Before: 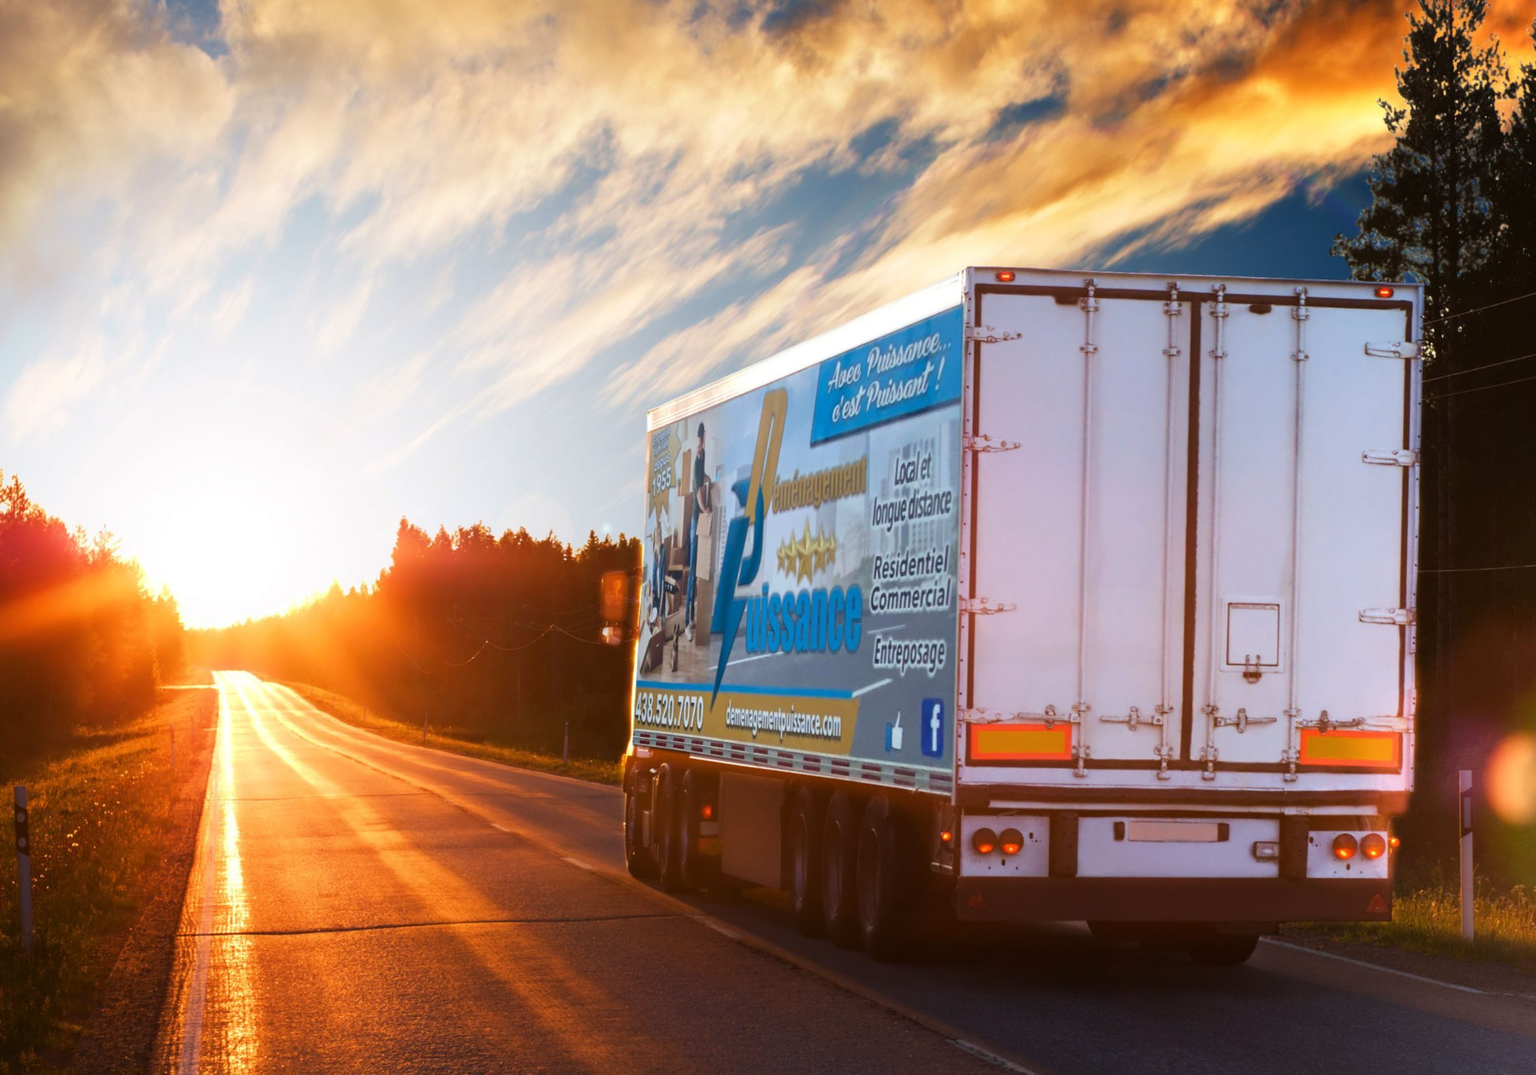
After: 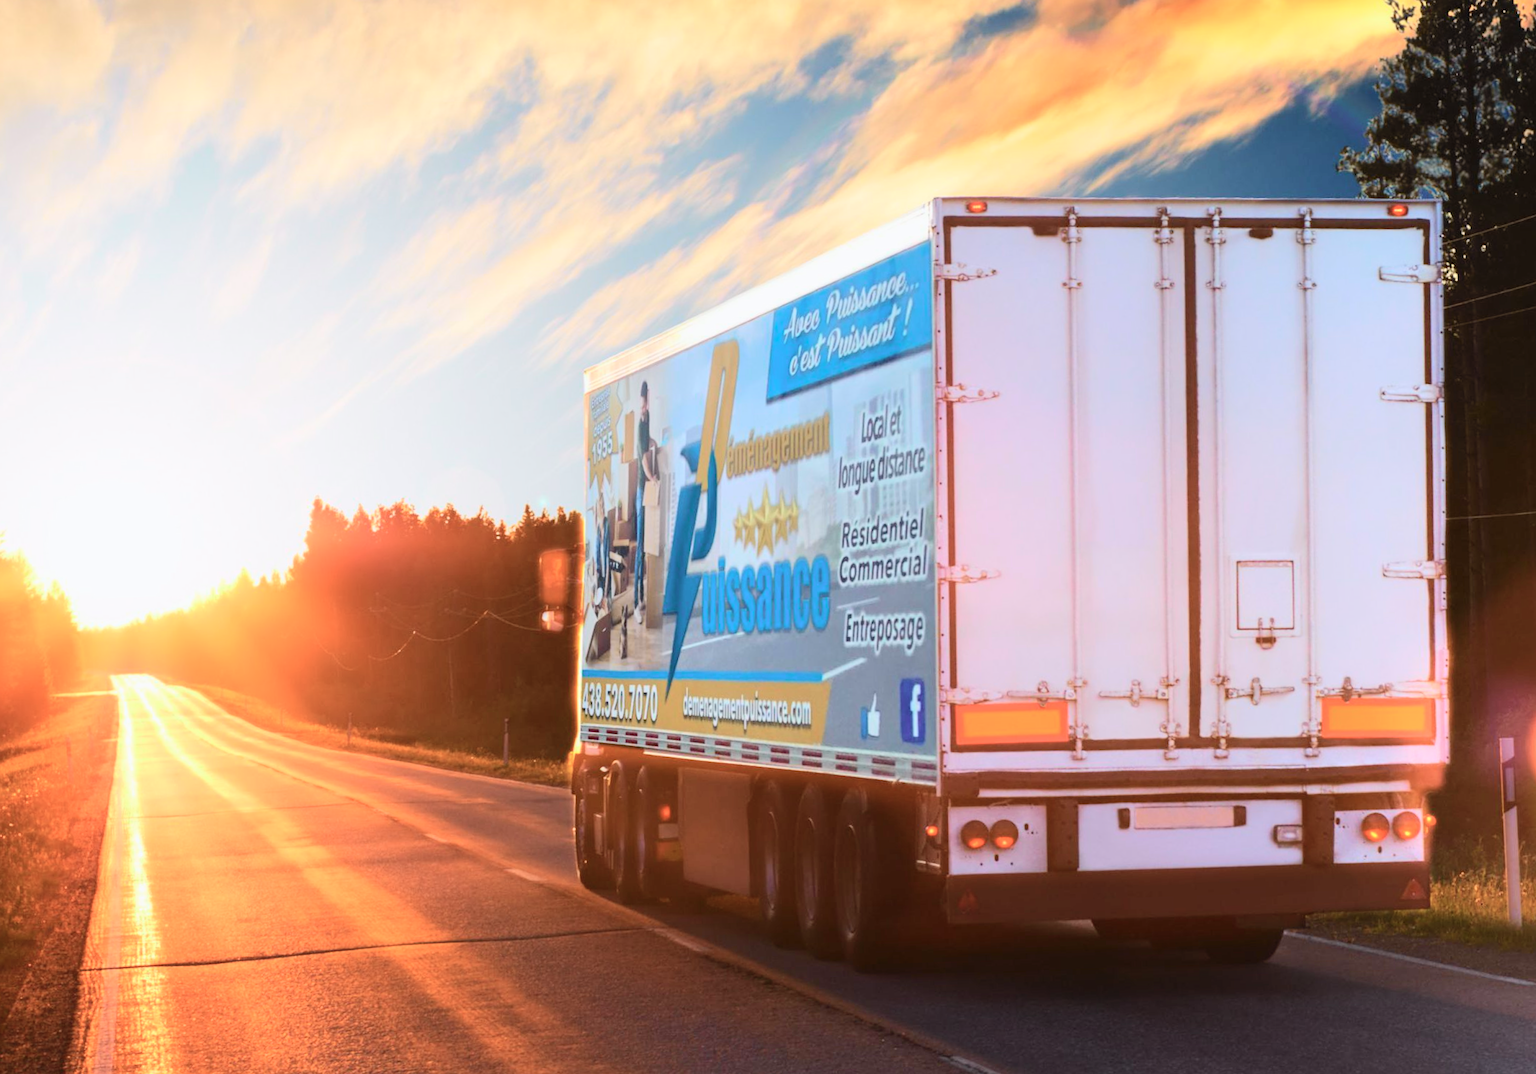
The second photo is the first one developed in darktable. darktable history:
tone curve: curves: ch0 [(0, 0) (0.051, 0.03) (0.096, 0.071) (0.251, 0.234) (0.461, 0.515) (0.605, 0.692) (0.761, 0.824) (0.881, 0.907) (1, 0.984)]; ch1 [(0, 0) (0.1, 0.038) (0.318, 0.243) (0.399, 0.351) (0.478, 0.469) (0.499, 0.499) (0.534, 0.541) (0.567, 0.592) (0.601, 0.629) (0.666, 0.7) (1, 1)]; ch2 [(0, 0) (0.453, 0.45) (0.479, 0.483) (0.504, 0.499) (0.52, 0.519) (0.541, 0.559) (0.601, 0.622) (0.824, 0.815) (1, 1)], color space Lab, independent channels, preserve colors none
color zones: curves: ch1 [(0, 0.469) (0.01, 0.469) (0.12, 0.446) (0.248, 0.469) (0.5, 0.5) (0.748, 0.5) (0.99, 0.469) (1, 0.469)]
white balance: emerald 1
crop and rotate: angle 1.96°, left 5.673%, top 5.673%
contrast brightness saturation: brightness 0.15
